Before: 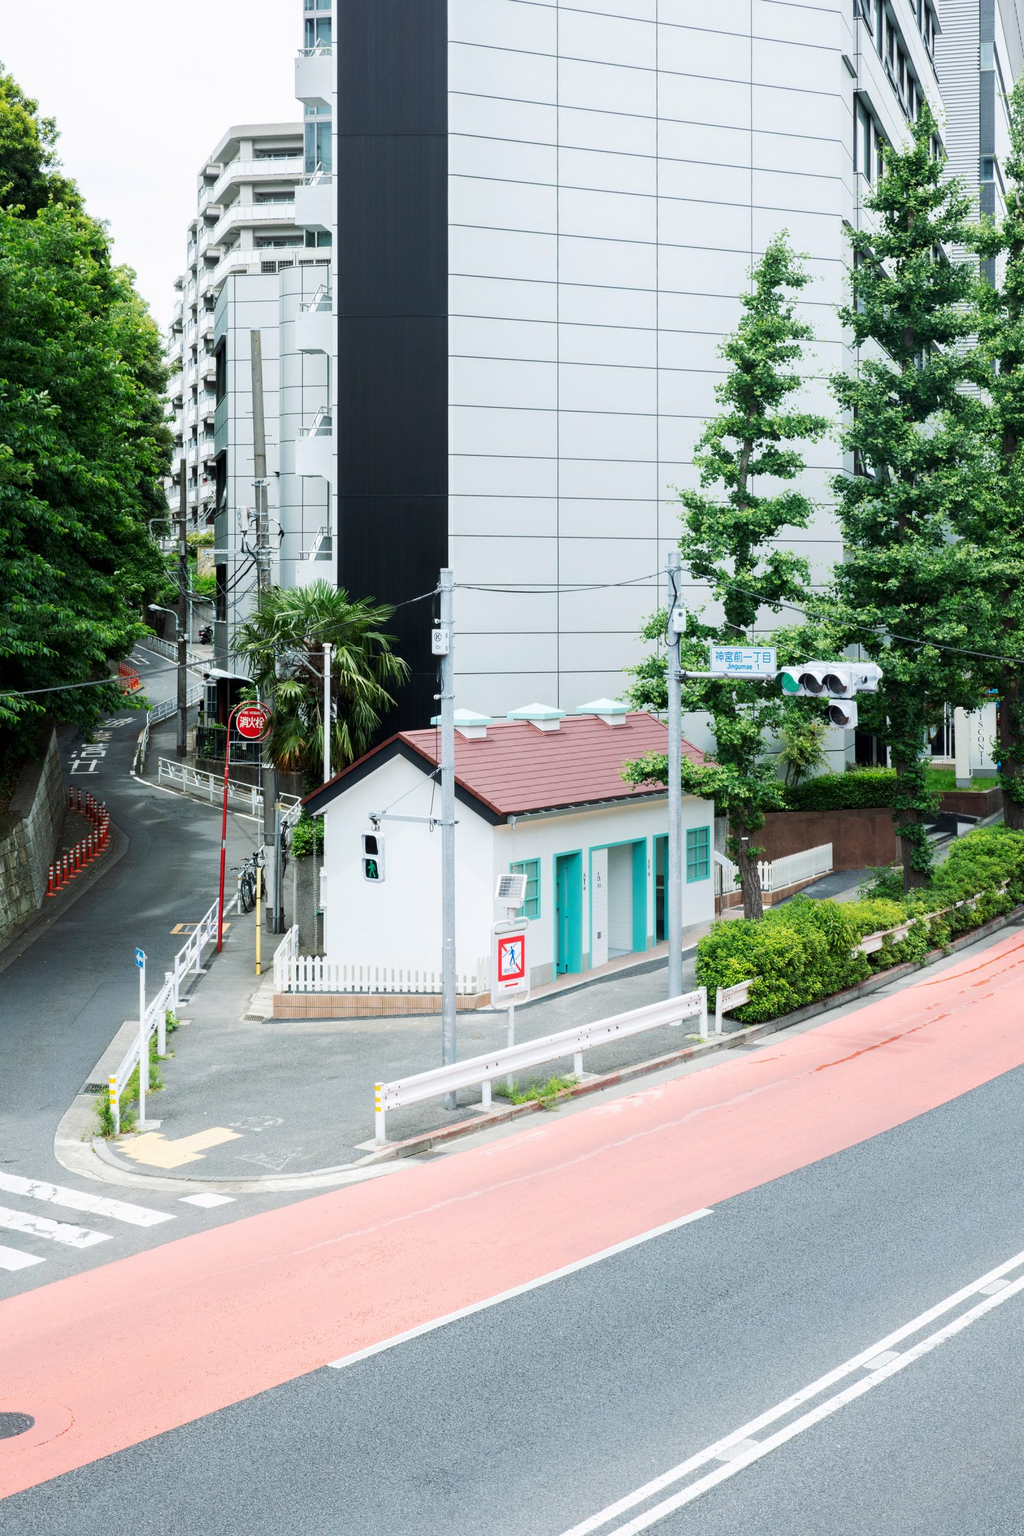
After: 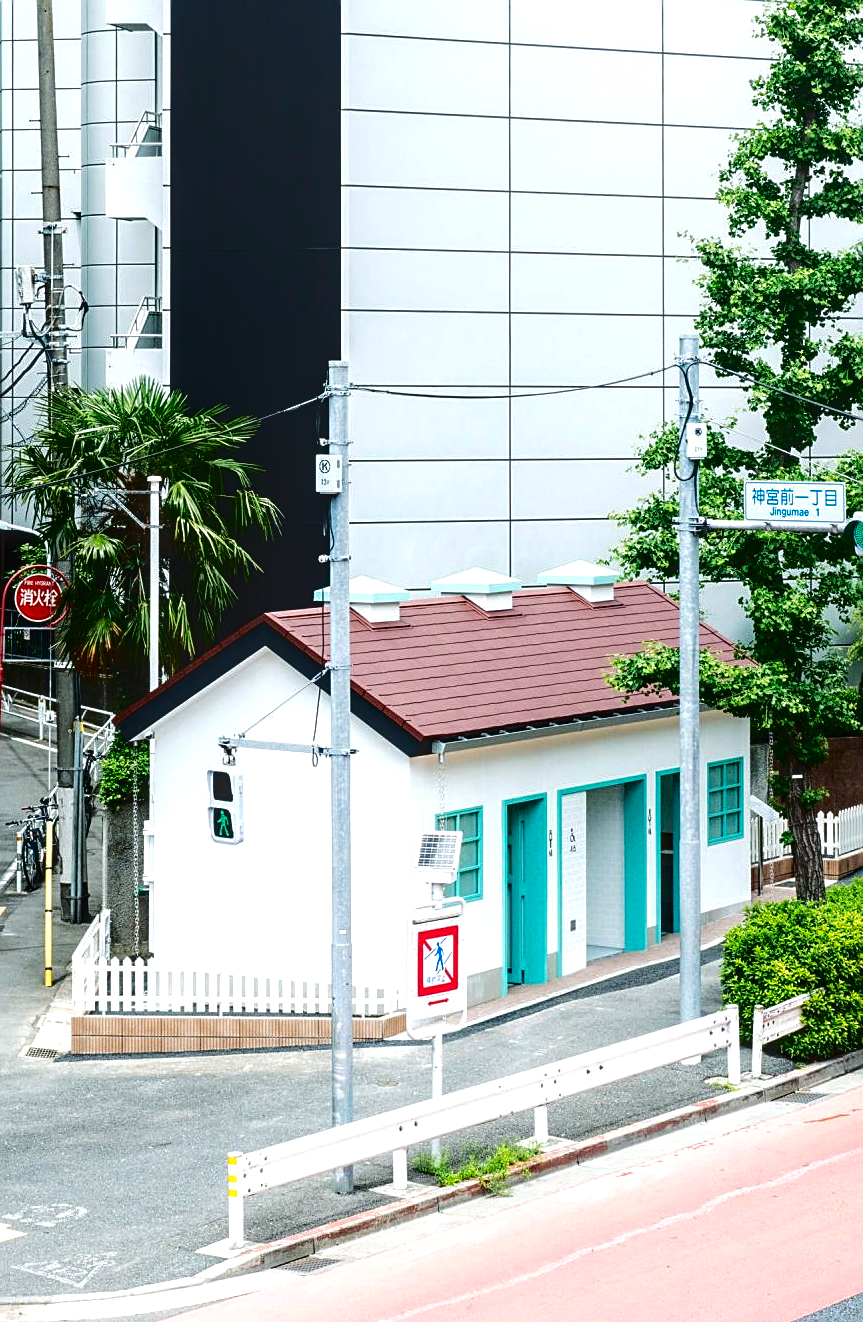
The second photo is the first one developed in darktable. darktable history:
color zones: curves: ch0 [(0.068, 0.464) (0.25, 0.5) (0.48, 0.508) (0.75, 0.536) (0.886, 0.476) (0.967, 0.456)]; ch1 [(0.066, 0.456) (0.25, 0.5) (0.616, 0.508) (0.746, 0.56) (0.934, 0.444)]
local contrast: on, module defaults
color correction: highlights b* -0.061
sharpen: on, module defaults
crop and rotate: left 22.206%, top 21.782%, right 22.99%, bottom 22.266%
tone equalizer: -8 EV -0.429 EV, -7 EV -0.357 EV, -6 EV -0.313 EV, -5 EV -0.193 EV, -3 EV 0.251 EV, -2 EV 0.323 EV, -1 EV 0.413 EV, +0 EV 0.441 EV, mask exposure compensation -0.492 EV
tone curve: curves: ch0 [(0, 0) (0.003, 0.016) (0.011, 0.015) (0.025, 0.017) (0.044, 0.026) (0.069, 0.034) (0.1, 0.043) (0.136, 0.068) (0.177, 0.119) (0.224, 0.175) (0.277, 0.251) (0.335, 0.328) (0.399, 0.415) (0.468, 0.499) (0.543, 0.58) (0.623, 0.659) (0.709, 0.731) (0.801, 0.807) (0.898, 0.895) (1, 1)], color space Lab, independent channels, preserve colors none
contrast brightness saturation: brightness -0.253, saturation 0.204
